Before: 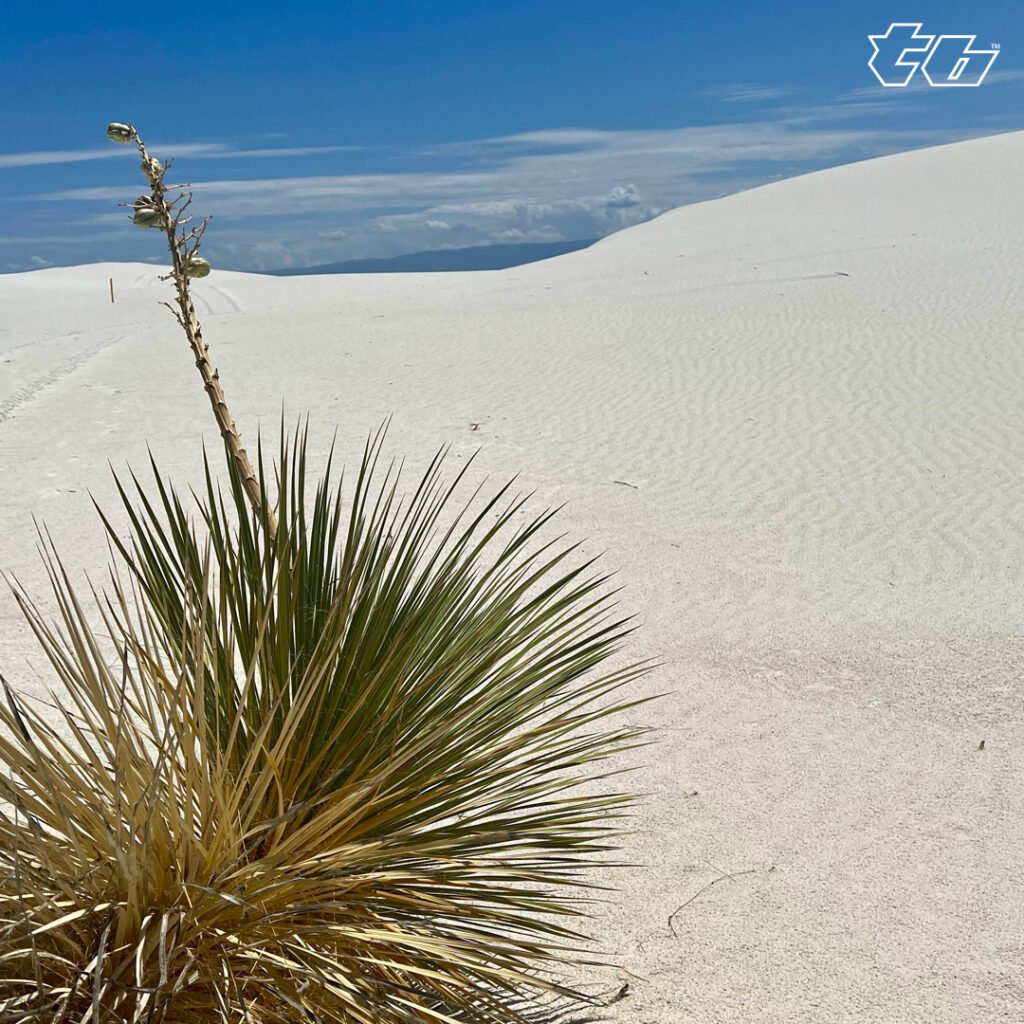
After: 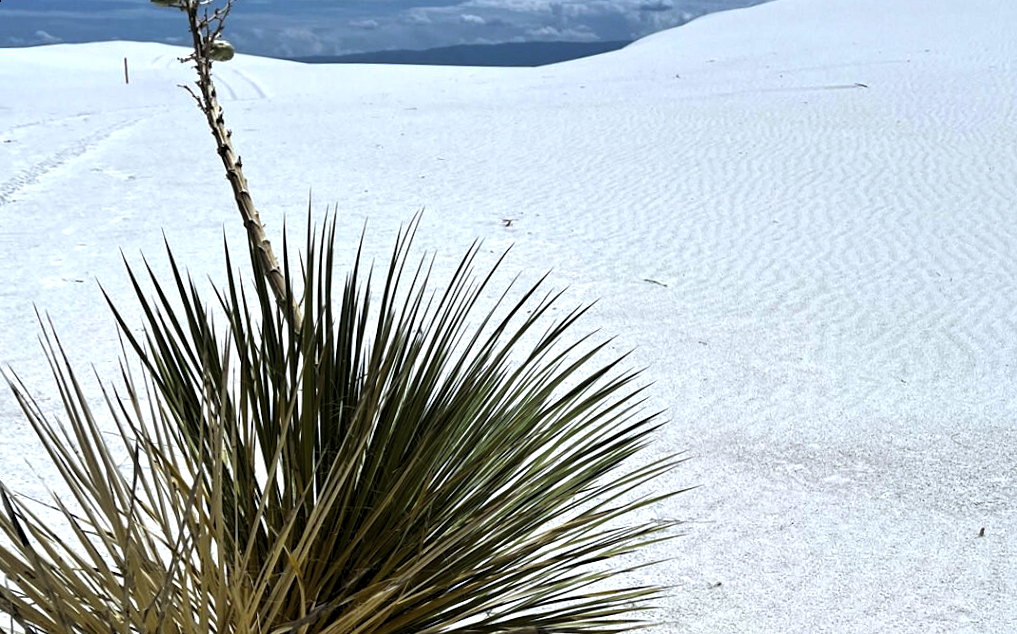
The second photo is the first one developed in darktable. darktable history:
white balance: red 0.931, blue 1.11
crop: top 16.727%, bottom 16.727%
rotate and perspective: rotation 0.679°, lens shift (horizontal) 0.136, crop left 0.009, crop right 0.991, crop top 0.078, crop bottom 0.95
levels: levels [0.129, 0.519, 0.867]
